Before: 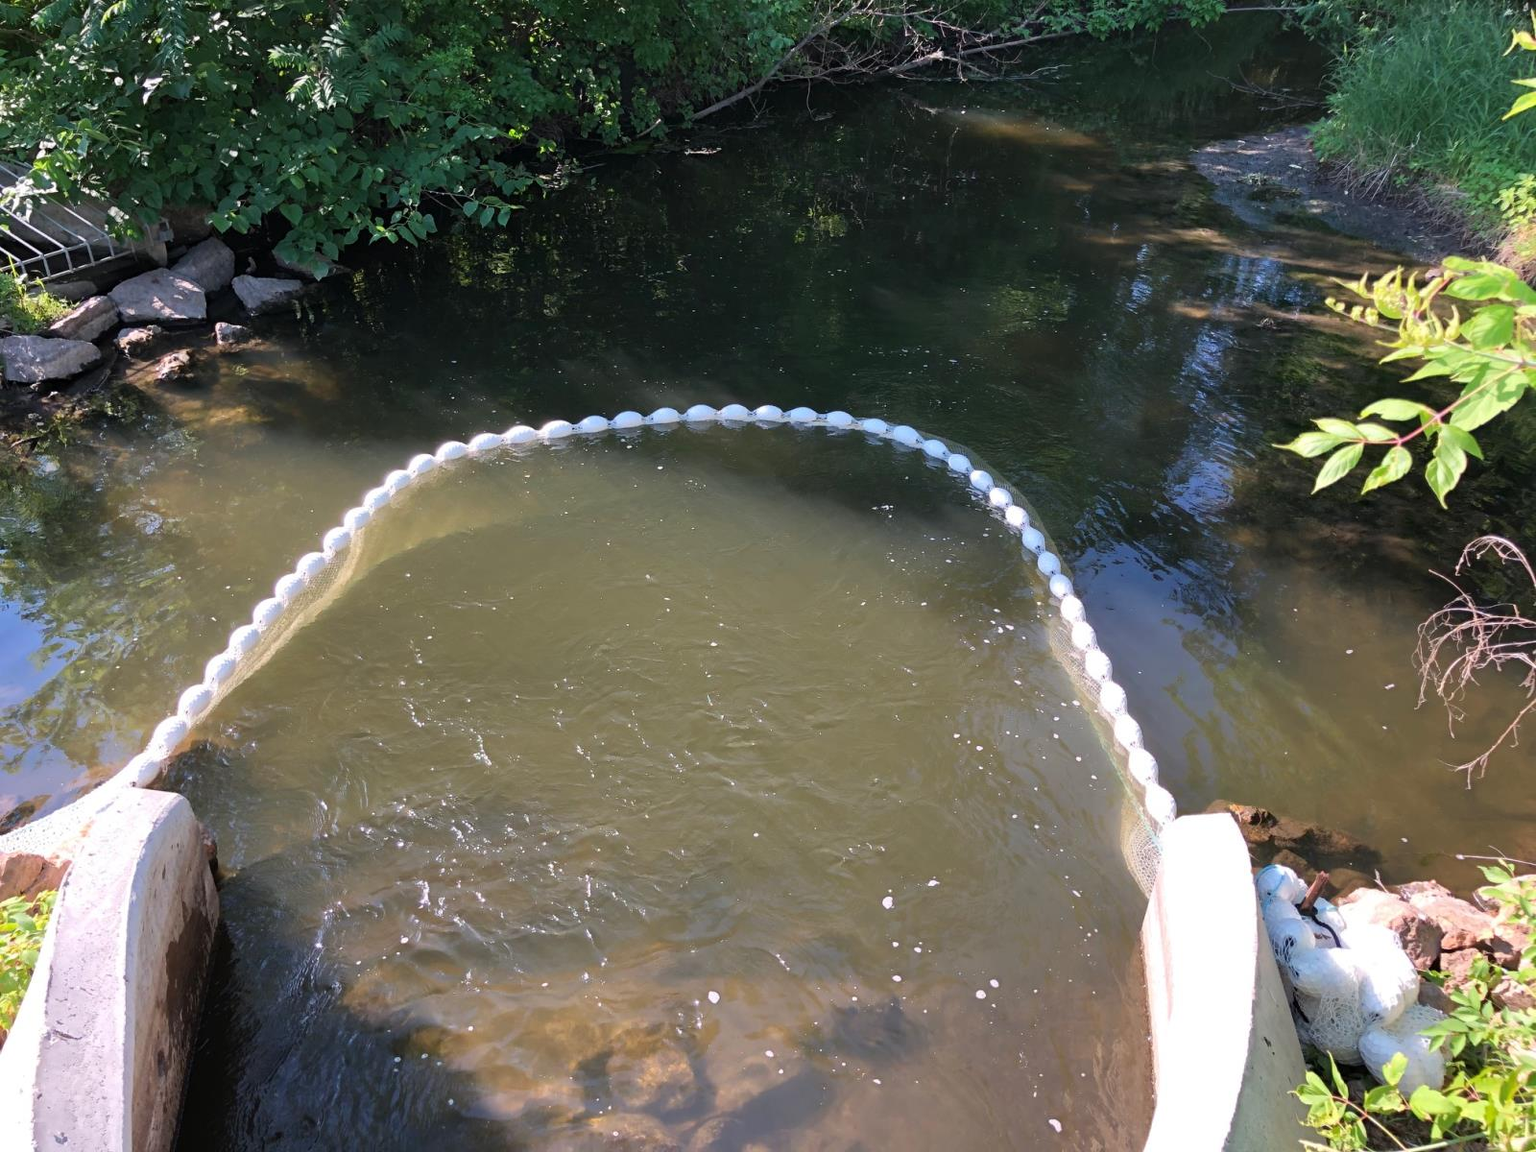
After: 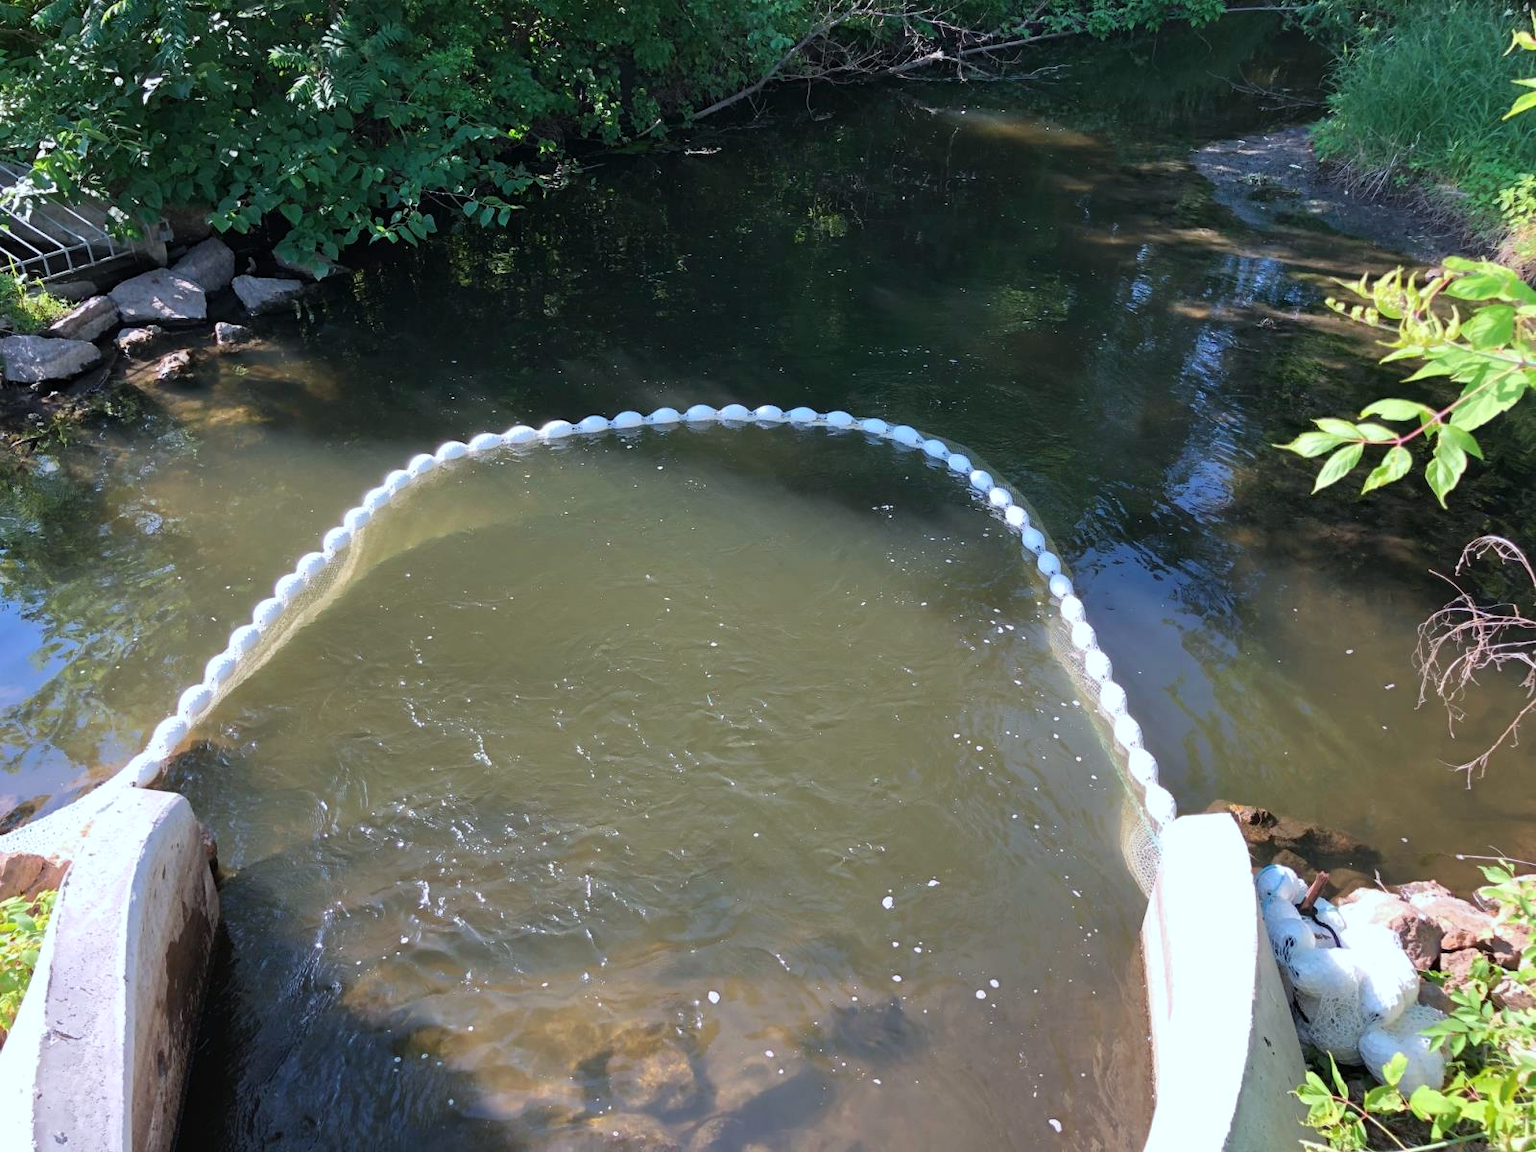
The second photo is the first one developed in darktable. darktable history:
color calibration: illuminant Planckian (black body), adaptation linear Bradford (ICC v4), x 0.361, y 0.366, temperature 4485.57 K
